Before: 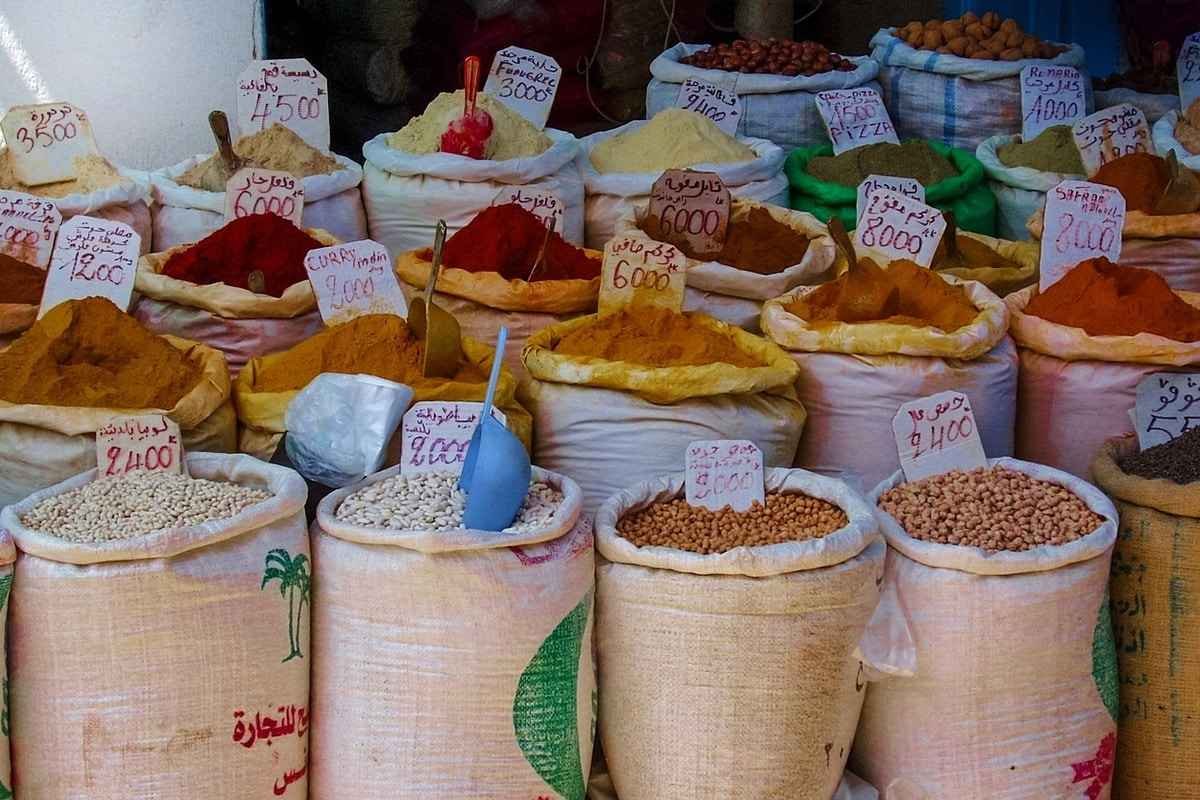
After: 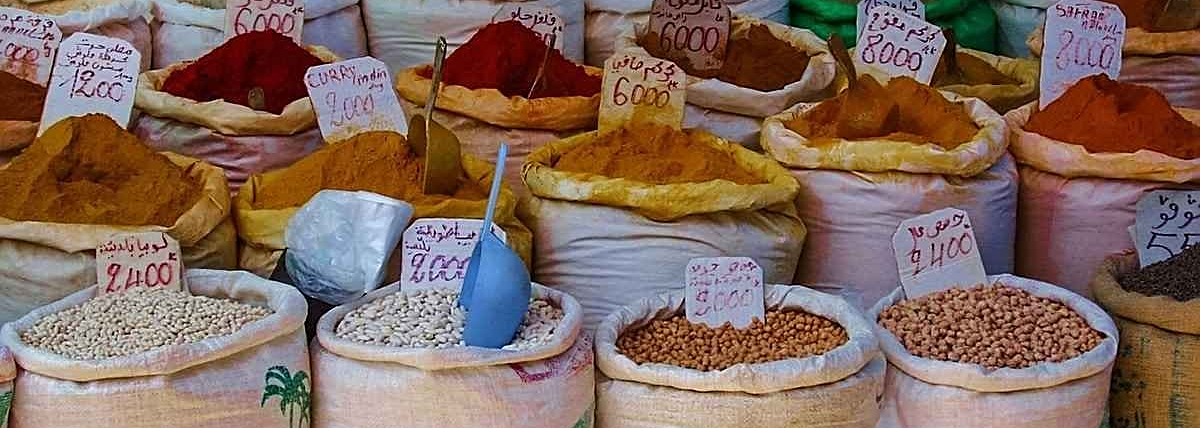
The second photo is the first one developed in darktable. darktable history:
crop and rotate: top 23.043%, bottom 23.437%
sharpen: on, module defaults
